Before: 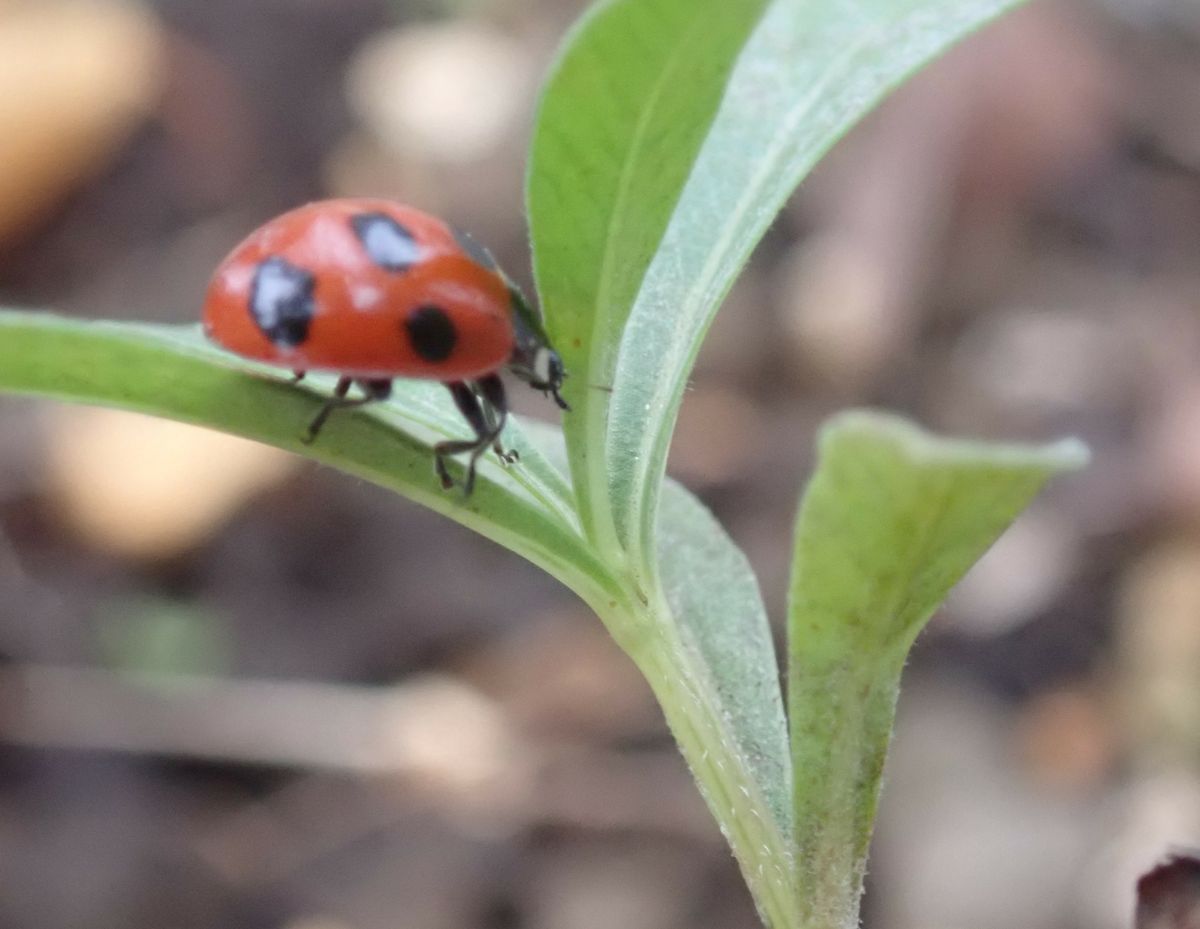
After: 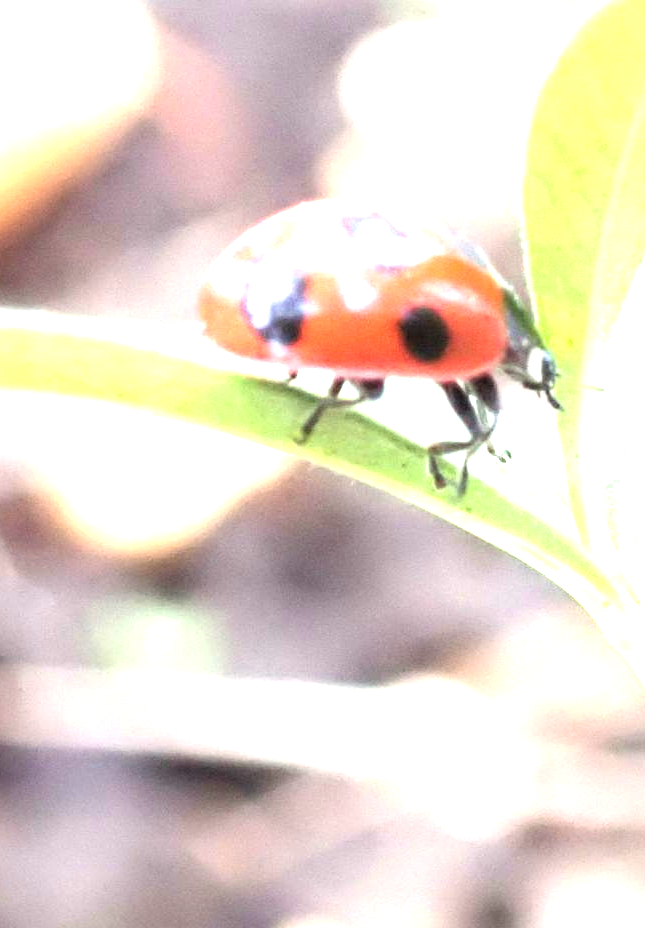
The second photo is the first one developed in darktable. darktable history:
exposure: black level correction 0.001, exposure 1.398 EV, compensate highlight preservation false
crop: left 0.662%, right 45.511%, bottom 0.088%
sharpen: amount 0.207
tone equalizer: -8 EV -1.11 EV, -7 EV -1.02 EV, -6 EV -0.891 EV, -5 EV -0.603 EV, -3 EV 0.554 EV, -2 EV 0.871 EV, -1 EV 0.997 EV, +0 EV 1.06 EV
